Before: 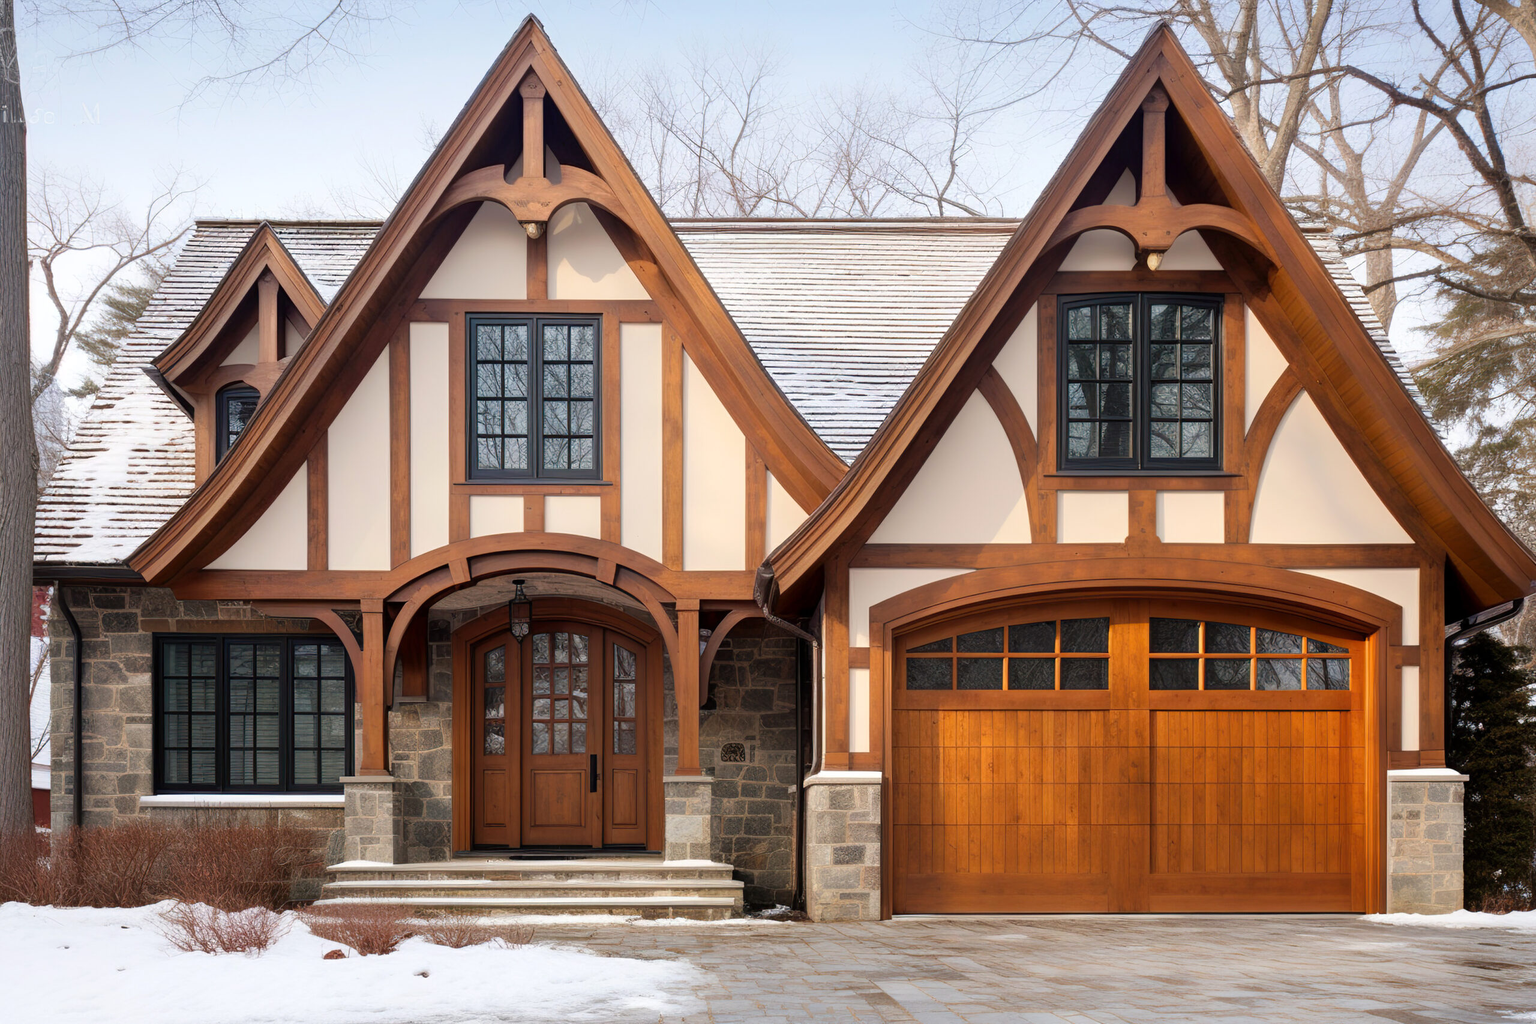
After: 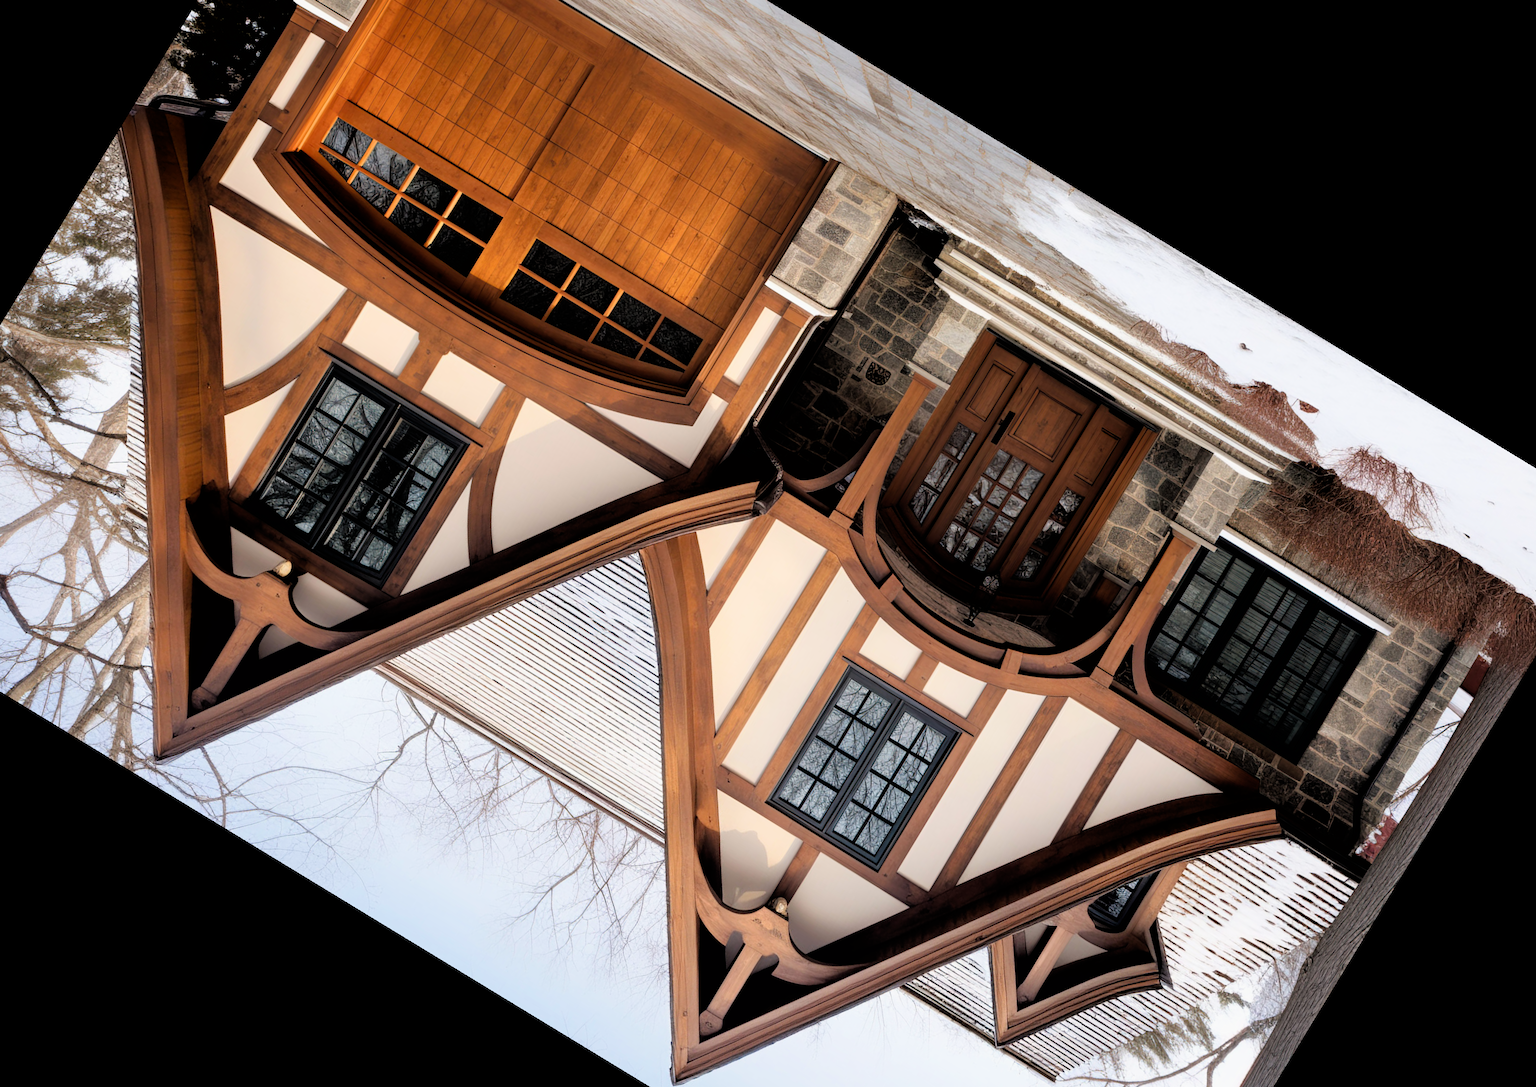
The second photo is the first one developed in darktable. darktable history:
filmic rgb: black relative exposure -3.72 EV, white relative exposure 2.77 EV, dynamic range scaling -5.32%, hardness 3.03
crop and rotate: angle 148.68°, left 9.111%, top 15.603%, right 4.588%, bottom 17.041%
